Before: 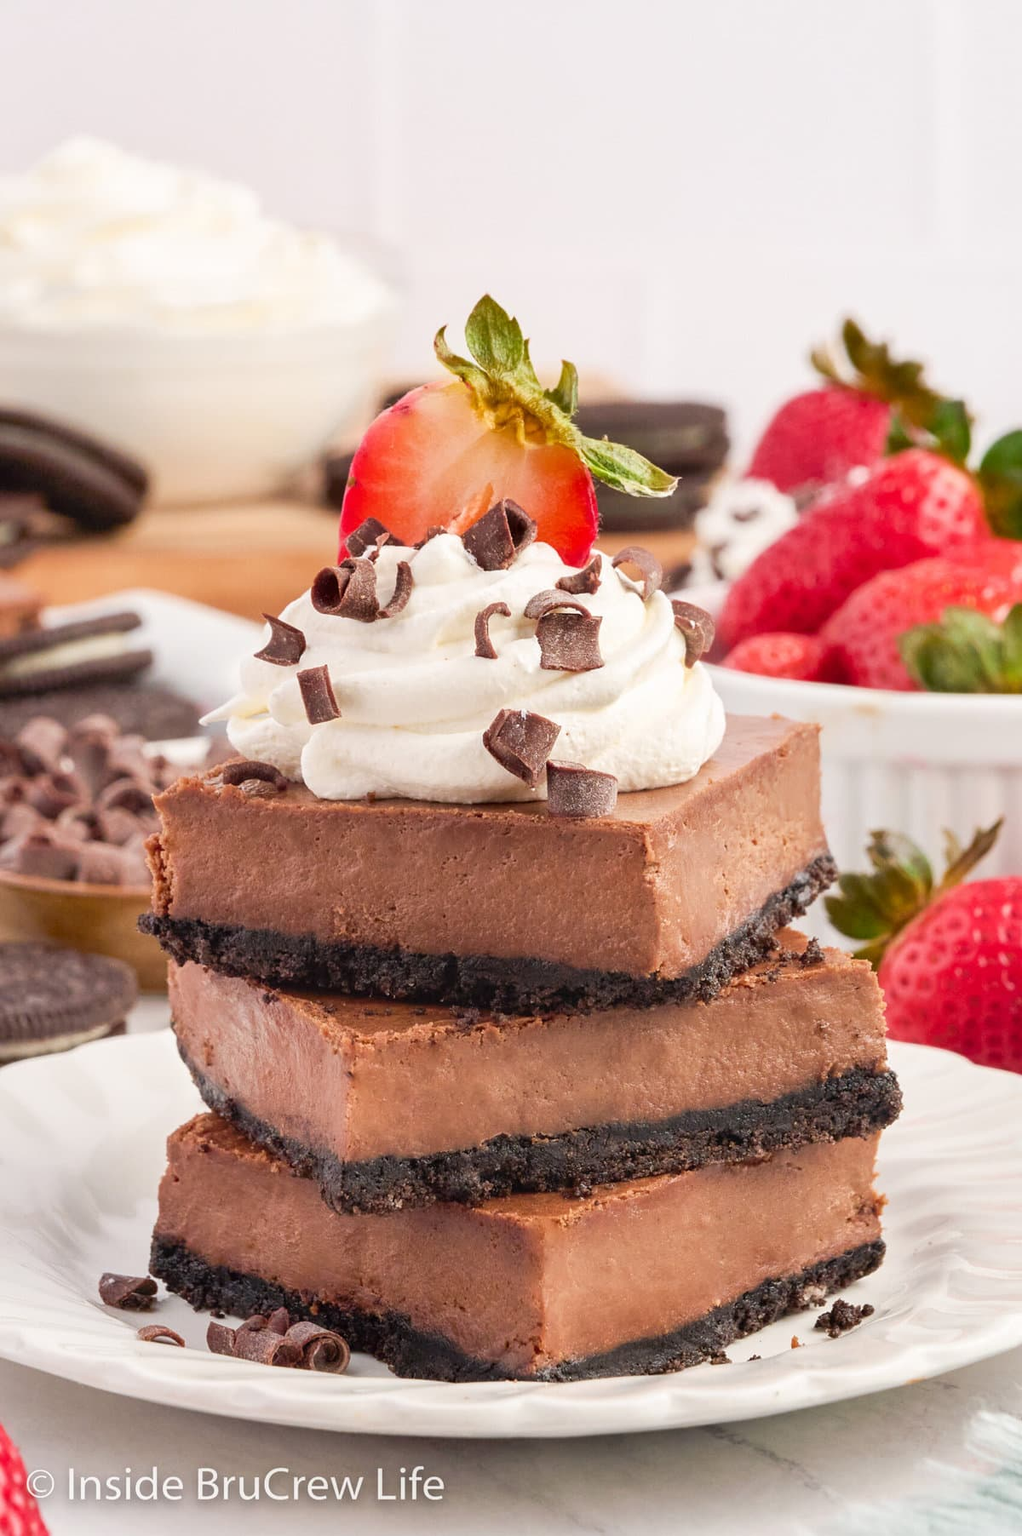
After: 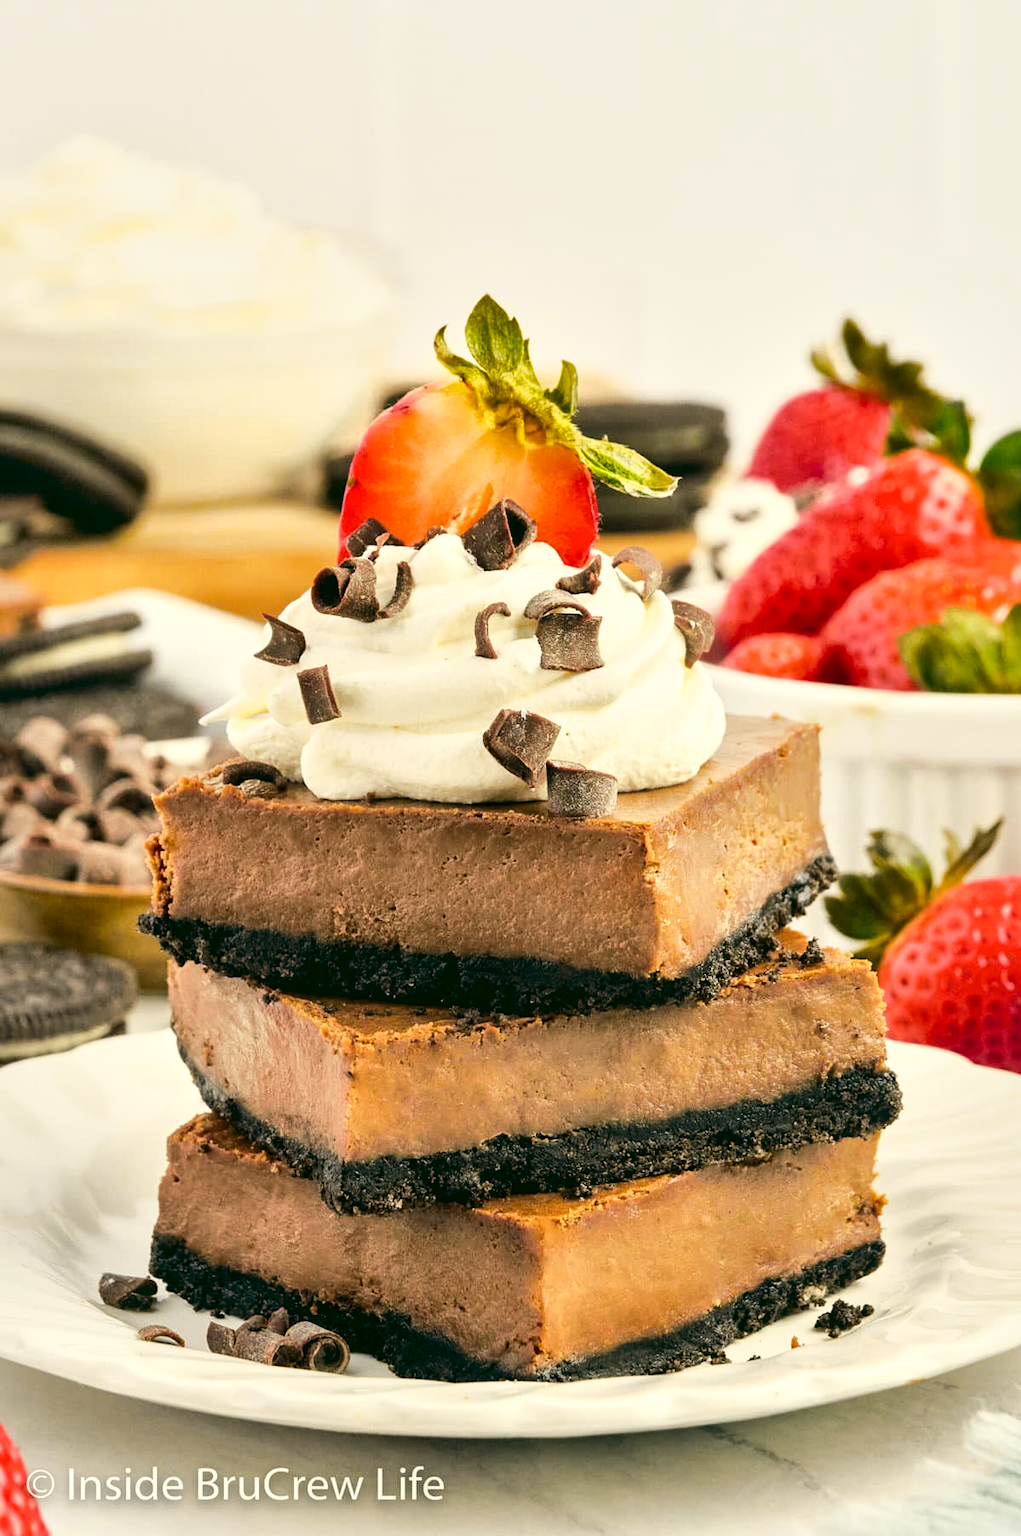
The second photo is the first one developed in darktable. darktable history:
tone curve: curves: ch0 [(0, 0) (0.136, 0.071) (0.346, 0.366) (0.489, 0.573) (0.66, 0.748) (0.858, 0.926) (1, 0.977)]; ch1 [(0, 0) (0.353, 0.344) (0.45, 0.46) (0.498, 0.498) (0.521, 0.512) (0.563, 0.559) (0.592, 0.605) (0.641, 0.673) (1, 1)]; ch2 [(0, 0) (0.333, 0.346) (0.375, 0.375) (0.424, 0.43) (0.476, 0.492) (0.502, 0.502) (0.524, 0.531) (0.579, 0.61) (0.612, 0.644) (0.641, 0.722) (1, 1)], color space Lab, independent channels, preserve colors none
white balance: red 1.009, blue 1.027
color balance: lift [1.005, 0.99, 1.007, 1.01], gamma [1, 1.034, 1.032, 0.966], gain [0.873, 1.055, 1.067, 0.933]
local contrast: mode bilateral grid, contrast 25, coarseness 60, detail 151%, midtone range 0.2
